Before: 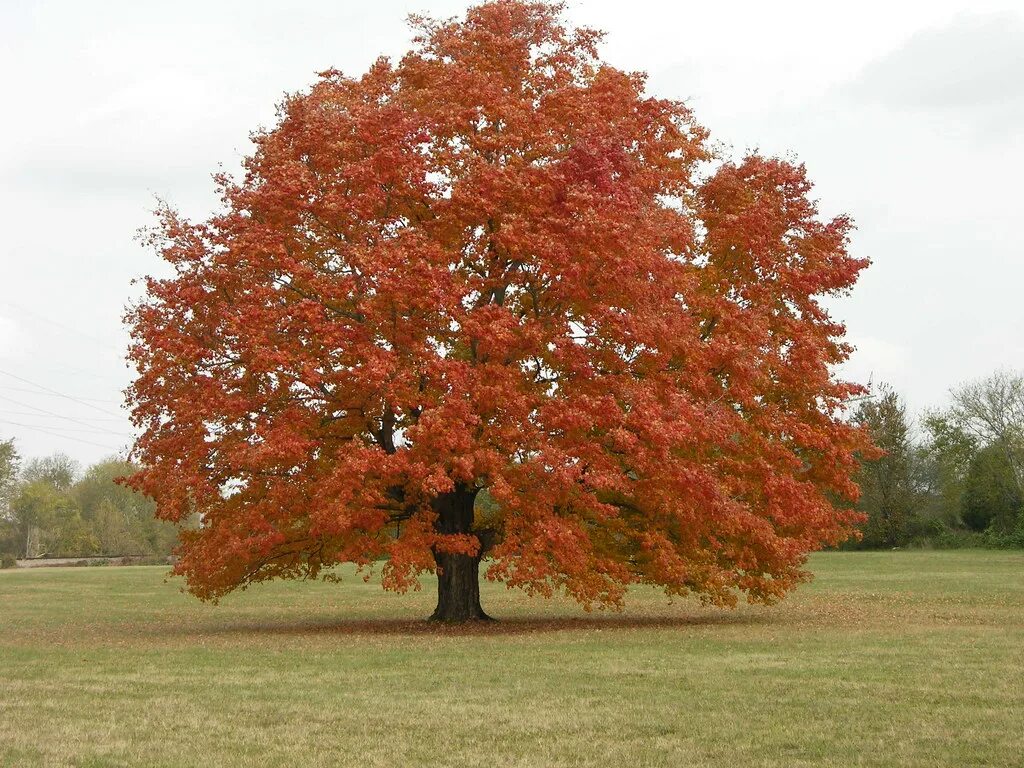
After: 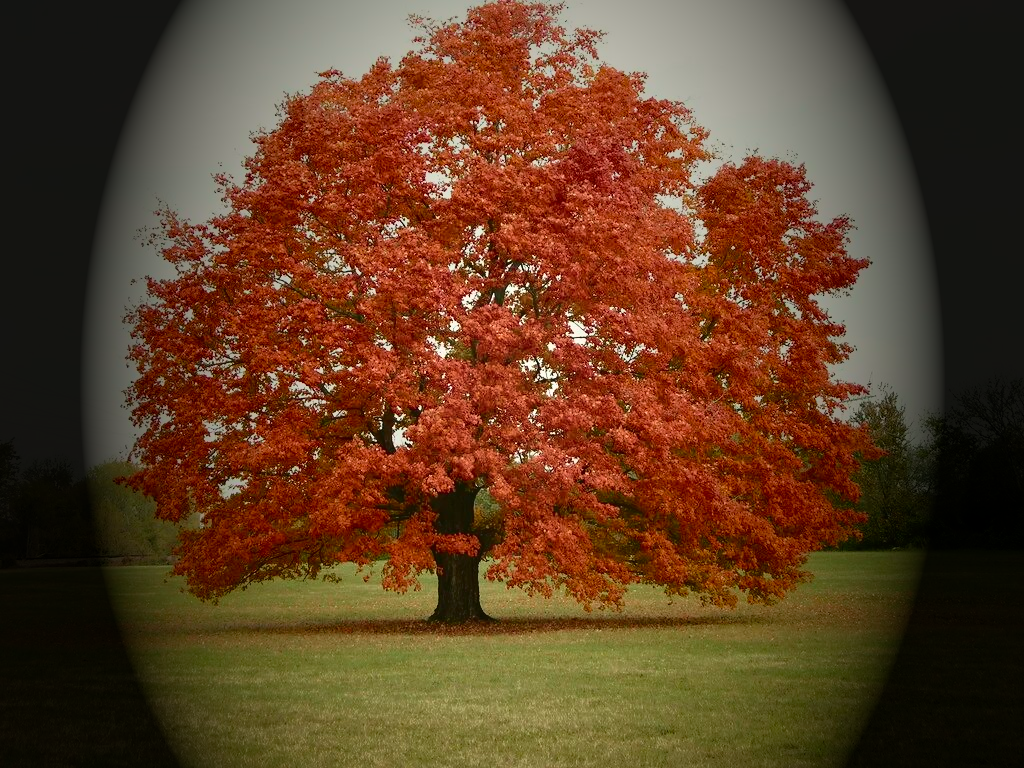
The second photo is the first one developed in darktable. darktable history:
tone curve: curves: ch0 [(0, 0.039) (0.194, 0.159) (0.469, 0.544) (0.693, 0.77) (0.751, 0.871) (1, 1)]; ch1 [(0, 0) (0.508, 0.506) (0.547, 0.563) (0.592, 0.631) (0.715, 0.706) (1, 1)]; ch2 [(0, 0) (0.243, 0.175) (0.362, 0.301) (0.492, 0.515) (0.544, 0.557) (0.595, 0.612) (0.631, 0.641) (1, 1)], color space Lab, independent channels, preserve colors none
vignetting: fall-off start 16.47%, fall-off radius 100.7%, brightness -0.993, saturation 0.495, width/height ratio 0.722, unbound false
